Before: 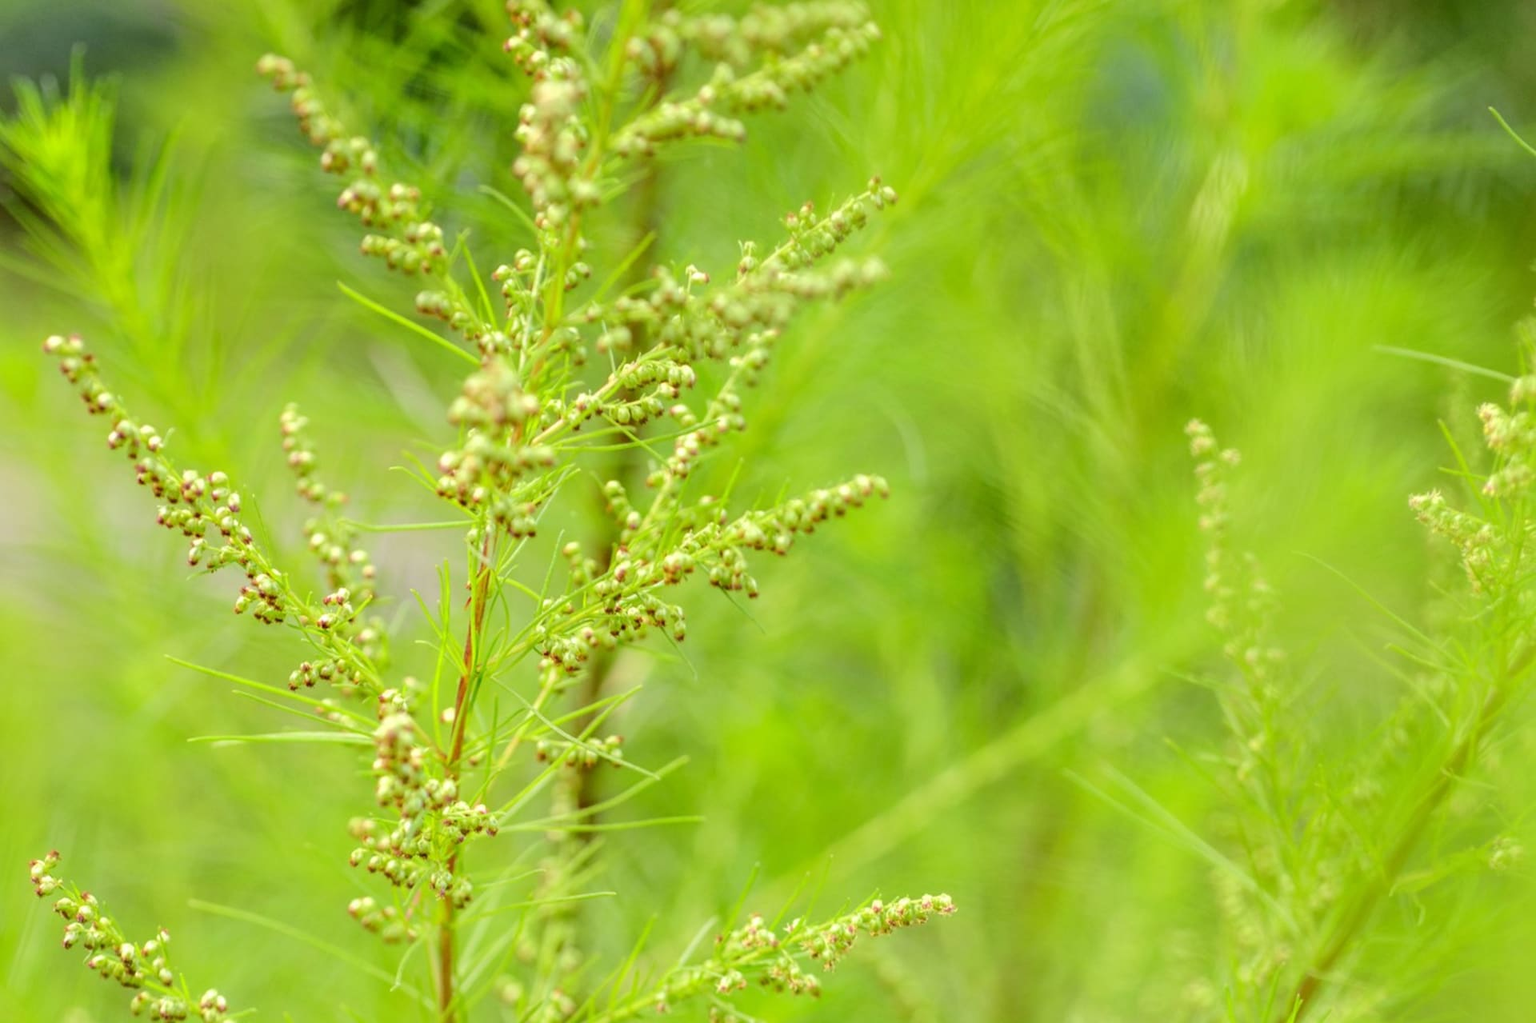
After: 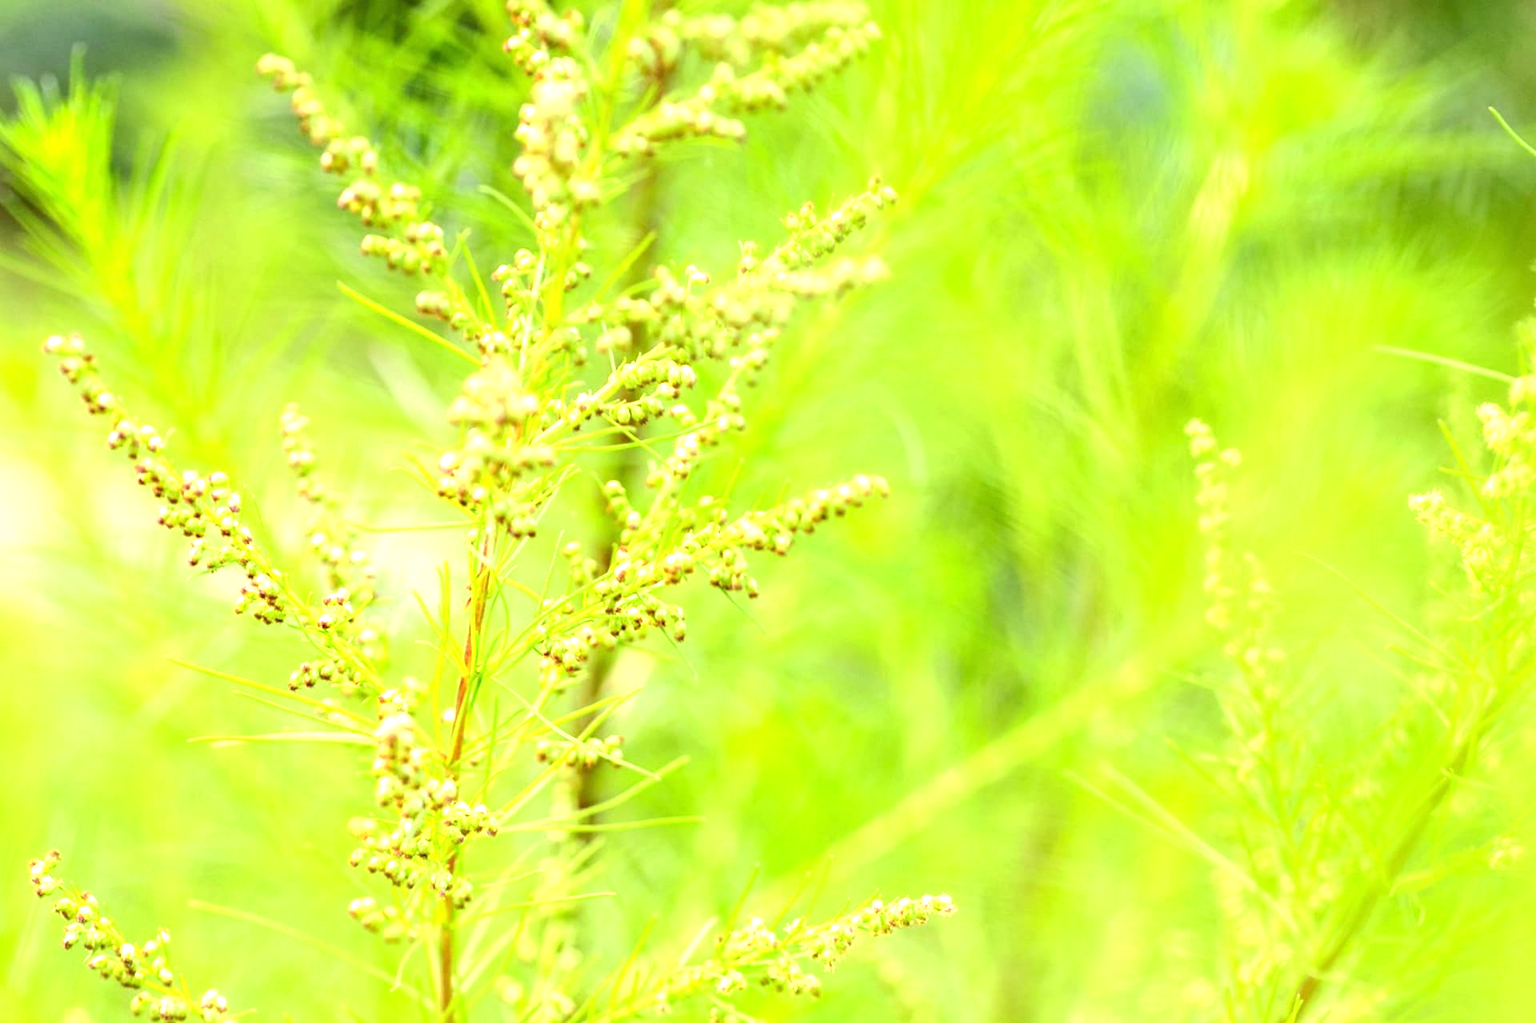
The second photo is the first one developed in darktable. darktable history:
exposure: exposure 1.065 EV, compensate exposure bias true, compensate highlight preservation false
